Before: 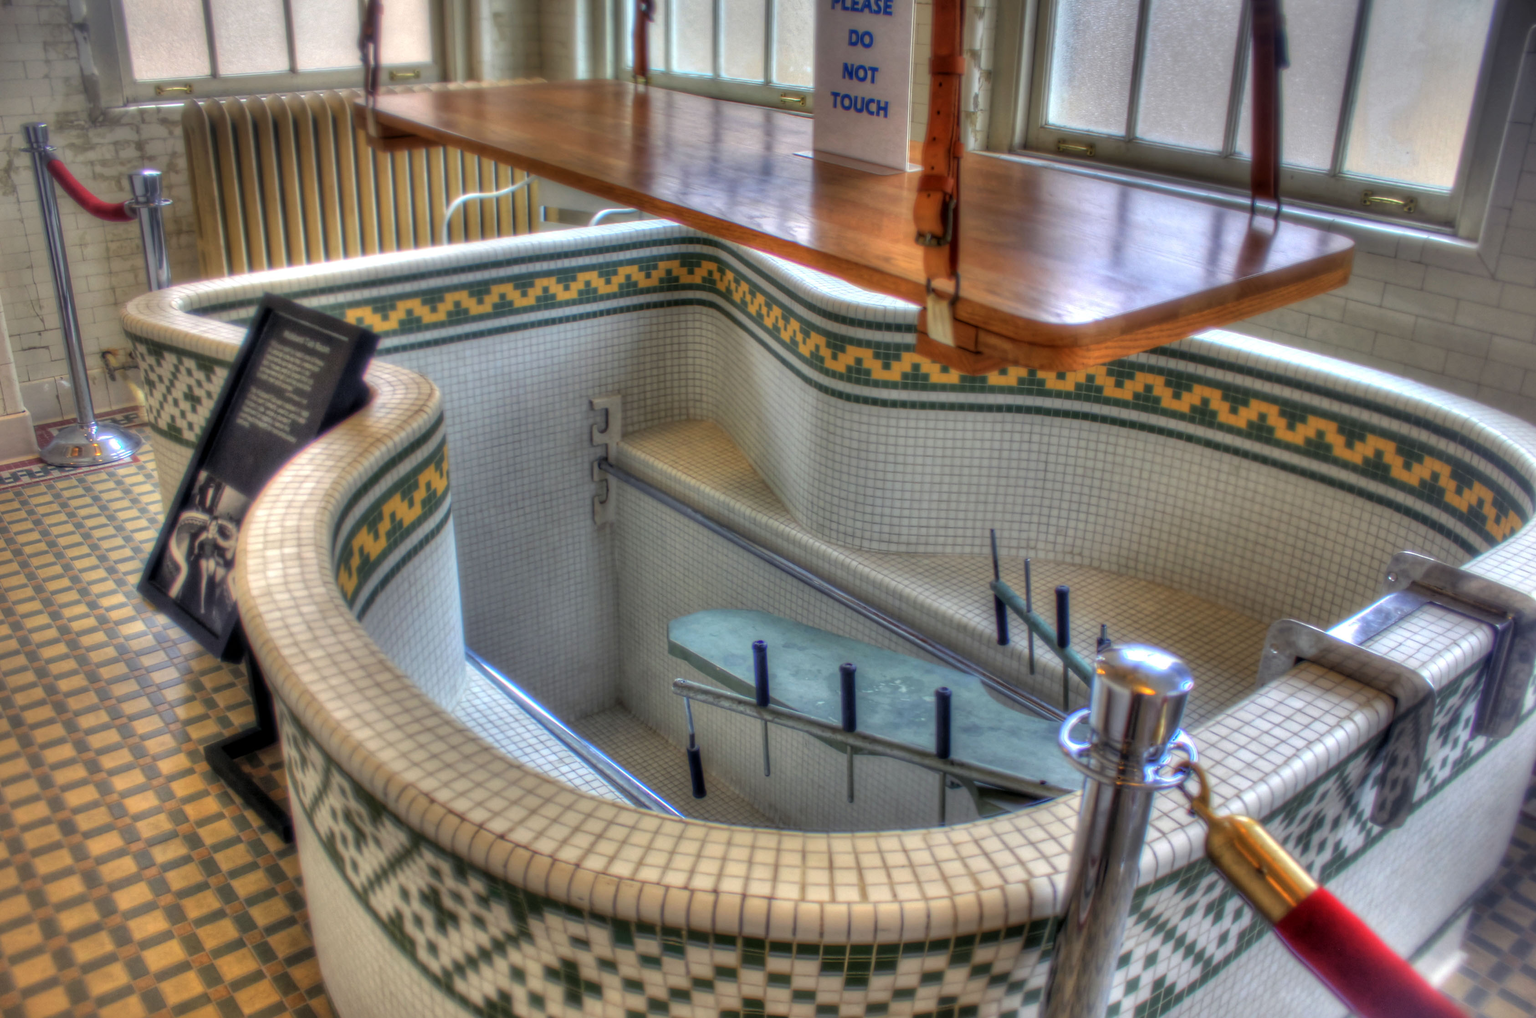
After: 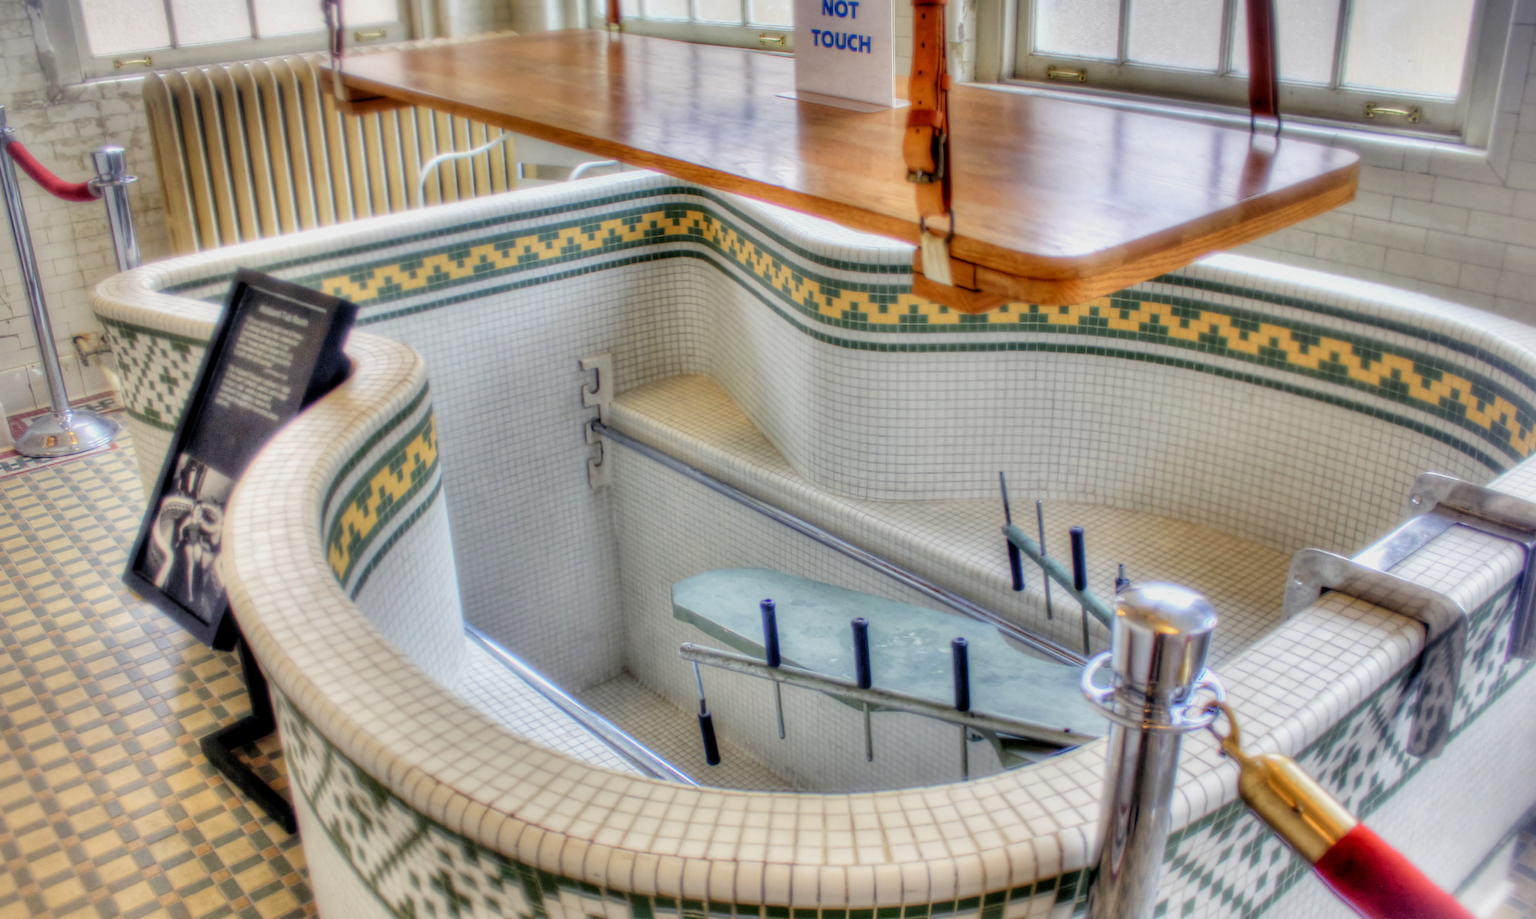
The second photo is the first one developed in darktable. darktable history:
rotate and perspective: rotation -3°, crop left 0.031, crop right 0.968, crop top 0.07, crop bottom 0.93
filmic rgb: middle gray luminance 30%, black relative exposure -9 EV, white relative exposure 7 EV, threshold 6 EV, target black luminance 0%, hardness 2.94, latitude 2.04%, contrast 0.963, highlights saturation mix 5%, shadows ↔ highlights balance 12.16%, add noise in highlights 0, preserve chrominance no, color science v3 (2019), use custom middle-gray values true, iterations of high-quality reconstruction 0, contrast in highlights soft, enable highlight reconstruction true
exposure: black level correction 0, exposure 1.7 EV, compensate exposure bias true, compensate highlight preservation false
crop and rotate: top 2.479%, bottom 3.018%
